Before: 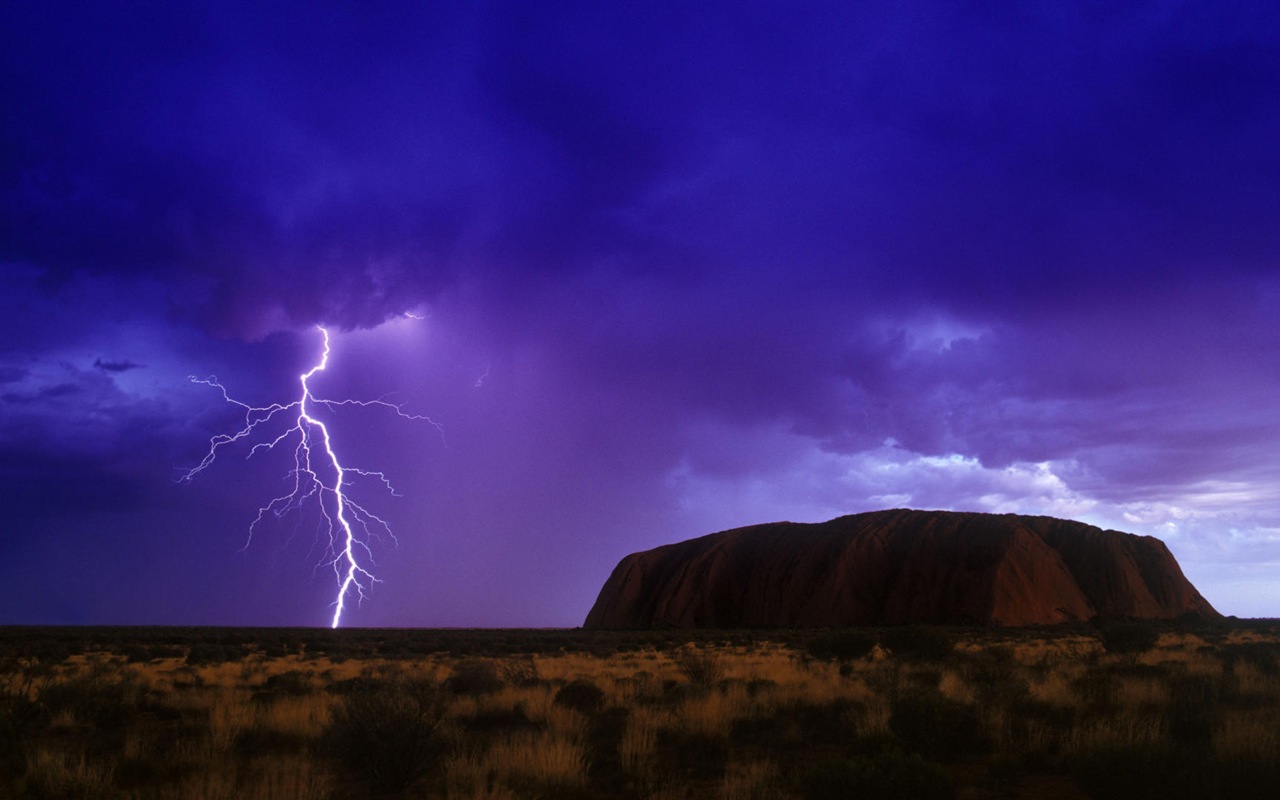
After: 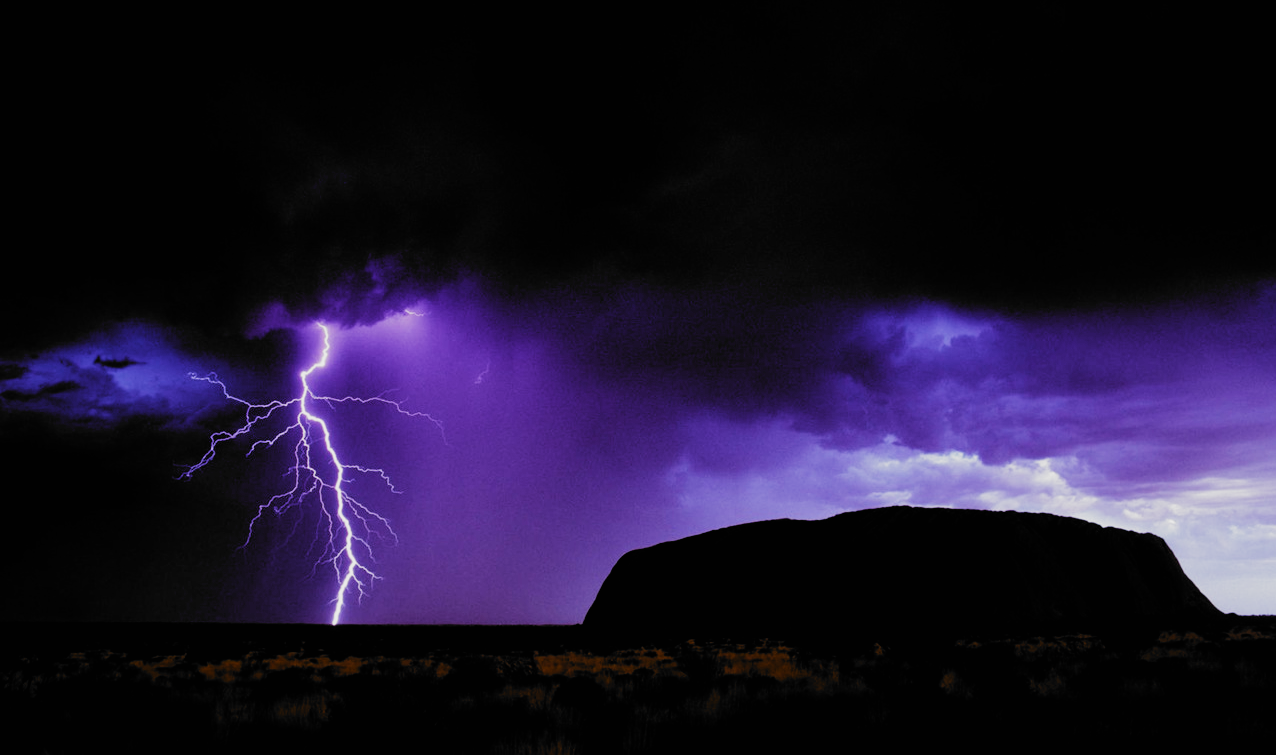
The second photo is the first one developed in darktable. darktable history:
crop: top 0.421%, right 0.263%, bottom 5.087%
filmic rgb: black relative exposure -5.01 EV, white relative exposure 3.95 EV, threshold 5.94 EV, hardness 2.9, contrast 1.394, highlights saturation mix -30.09%, add noise in highlights 0.001, preserve chrominance no, color science v3 (2019), use custom middle-gray values true, contrast in highlights soft, enable highlight reconstruction true
